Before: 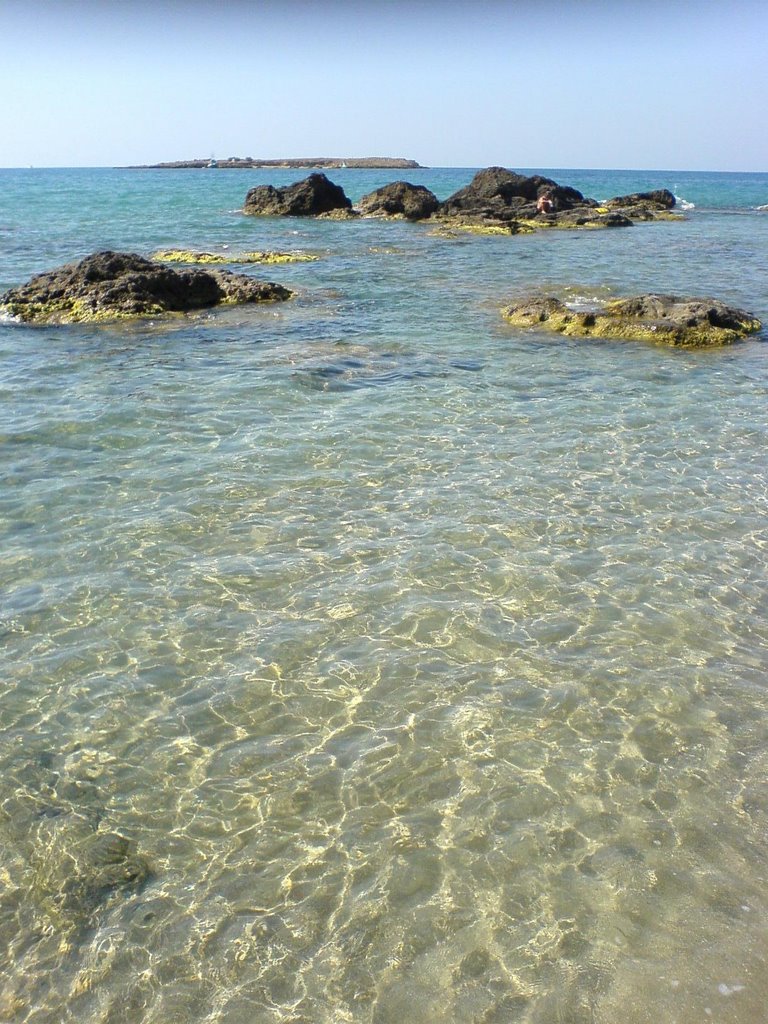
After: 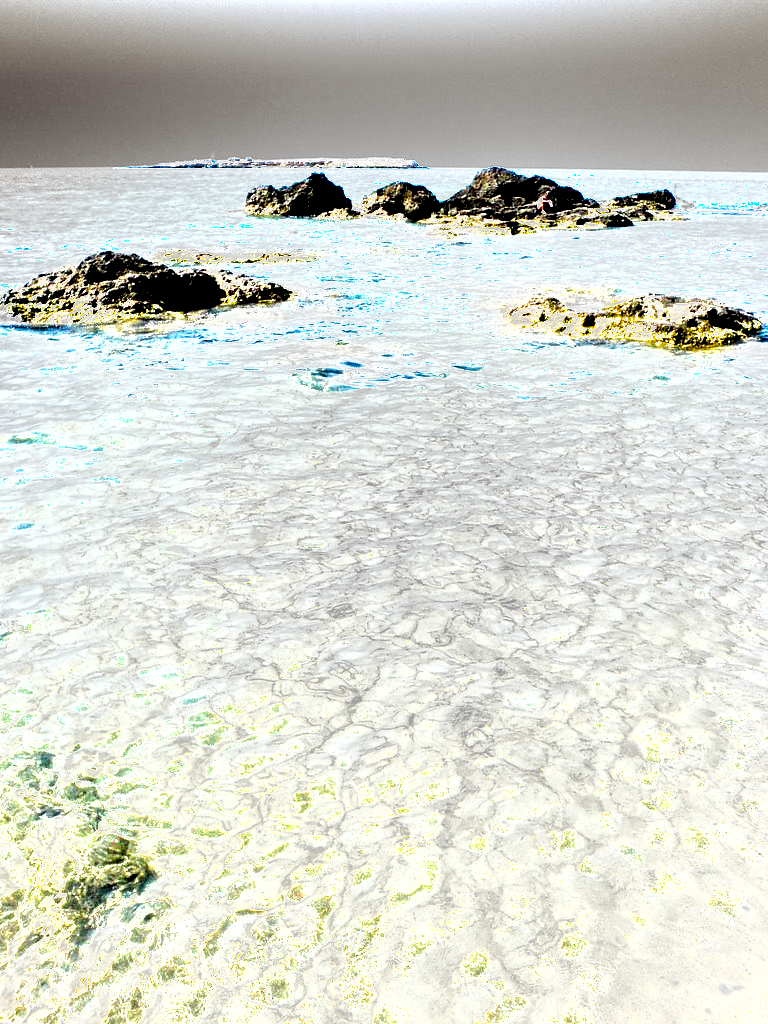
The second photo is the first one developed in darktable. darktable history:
shadows and highlights: soften with gaussian
exposure: exposure 2.207 EV, compensate highlight preservation false
local contrast: highlights 99%, shadows 86%, detail 160%, midtone range 0.2
